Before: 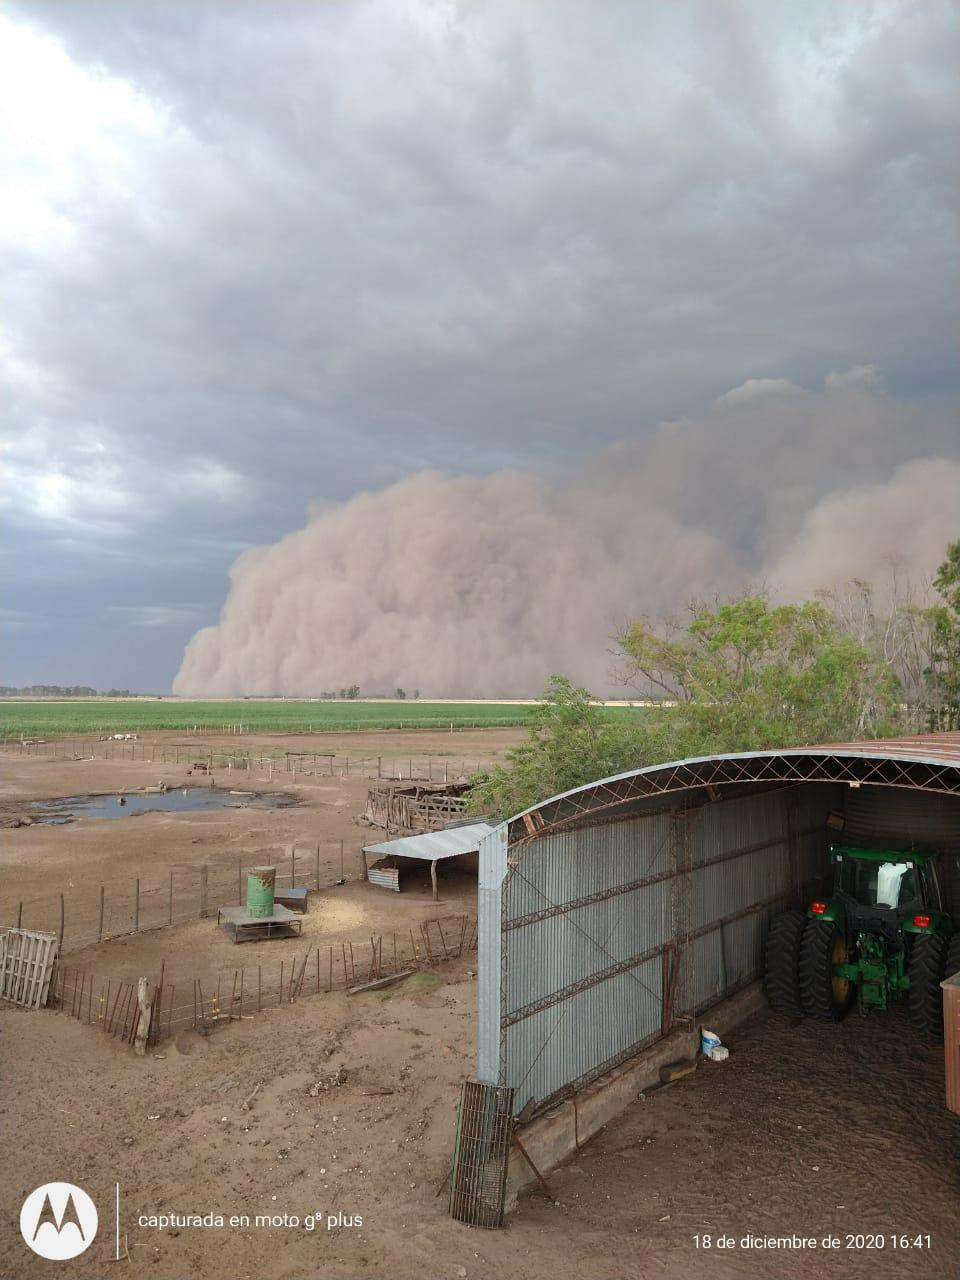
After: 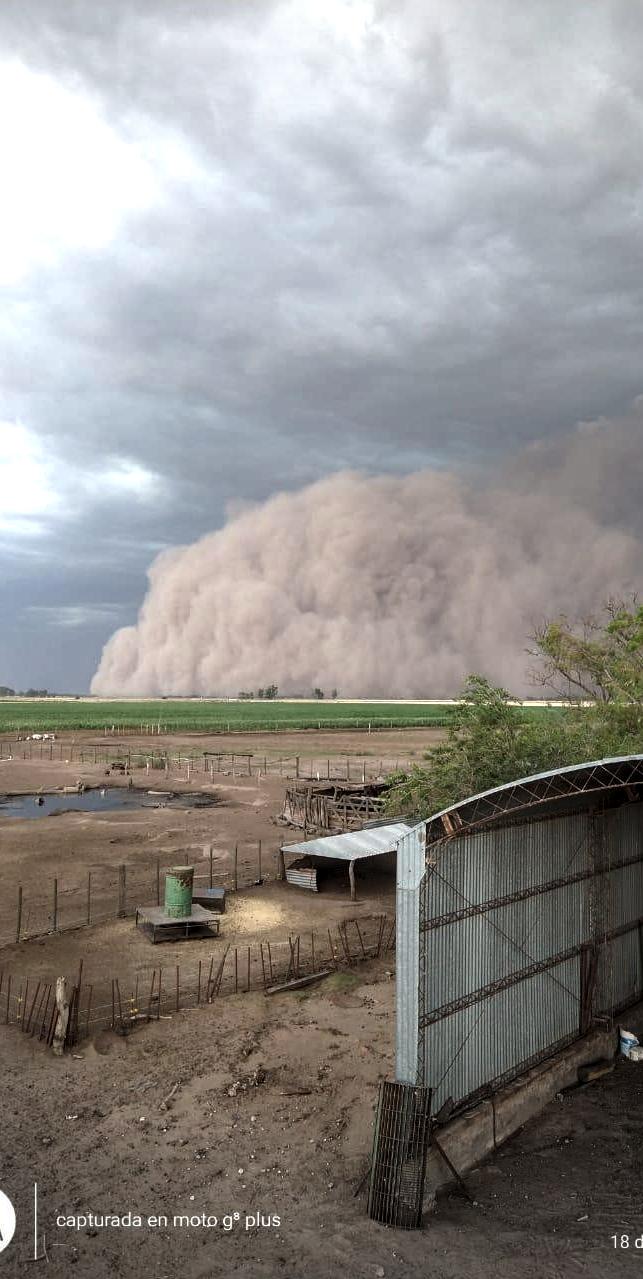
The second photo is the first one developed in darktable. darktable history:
tone equalizer: -8 EV 0.213 EV, -7 EV 0.437 EV, -6 EV 0.419 EV, -5 EV 0.233 EV, -3 EV -0.262 EV, -2 EV -0.389 EV, -1 EV -0.432 EV, +0 EV -0.269 EV
levels: black 8.55%, levels [0.044, 0.475, 0.791]
local contrast: on, module defaults
crop and rotate: left 8.622%, right 24.295%
vignetting: fall-off start 90.21%, fall-off radius 38.55%, brightness -0.296, width/height ratio 1.226, shape 1.29, unbound false
